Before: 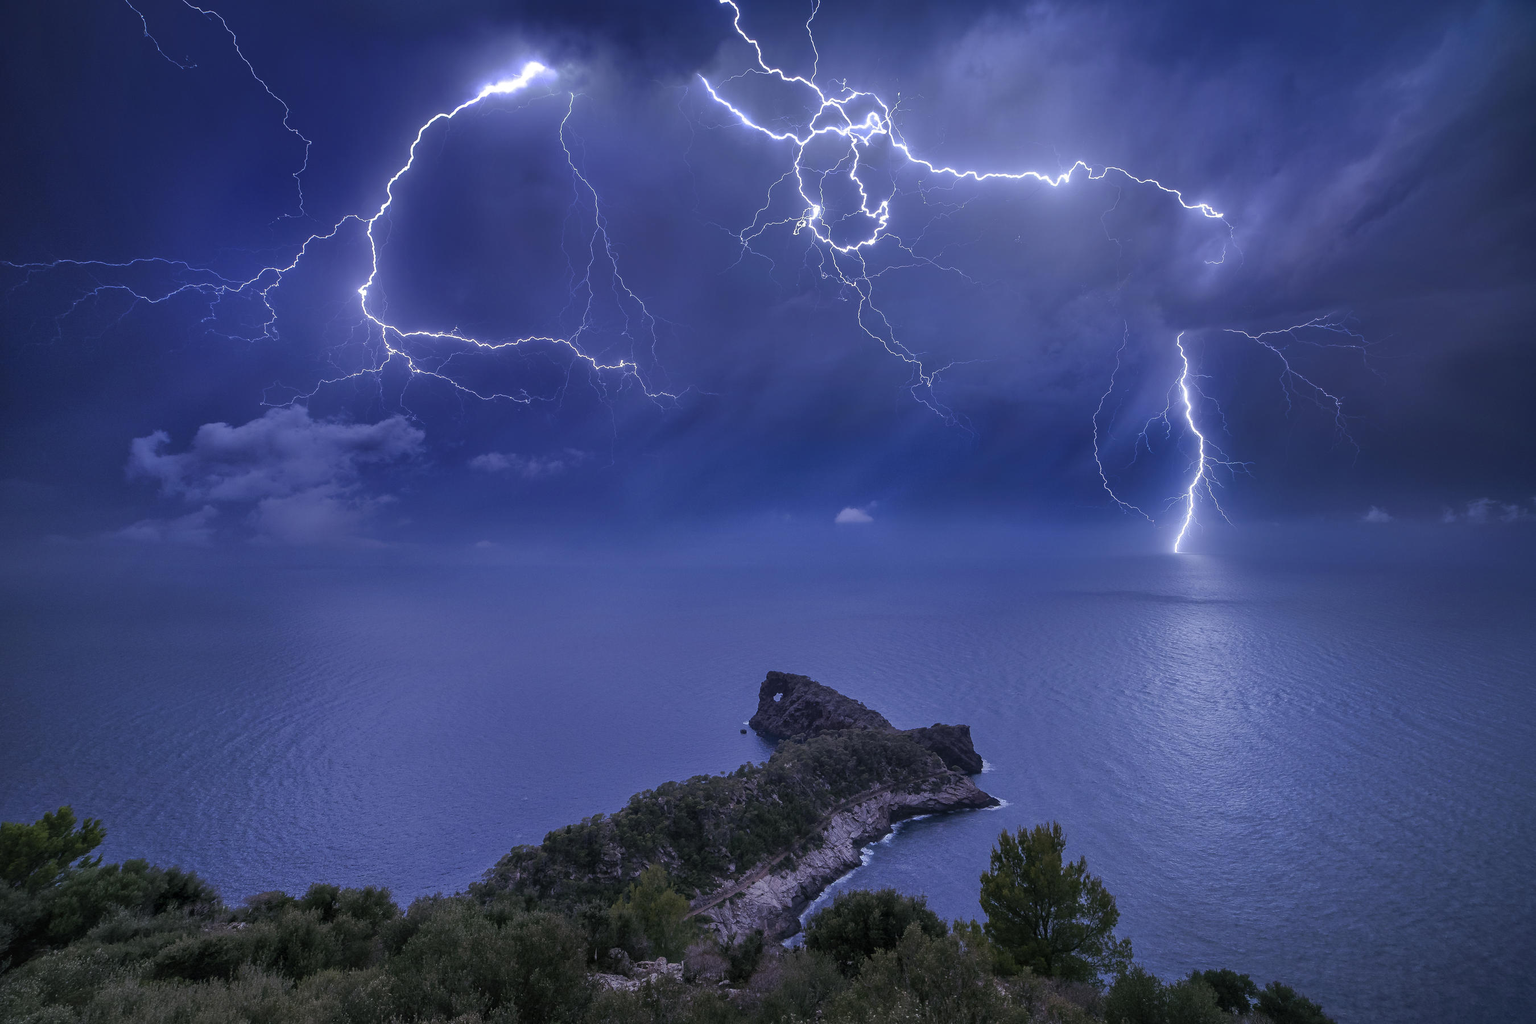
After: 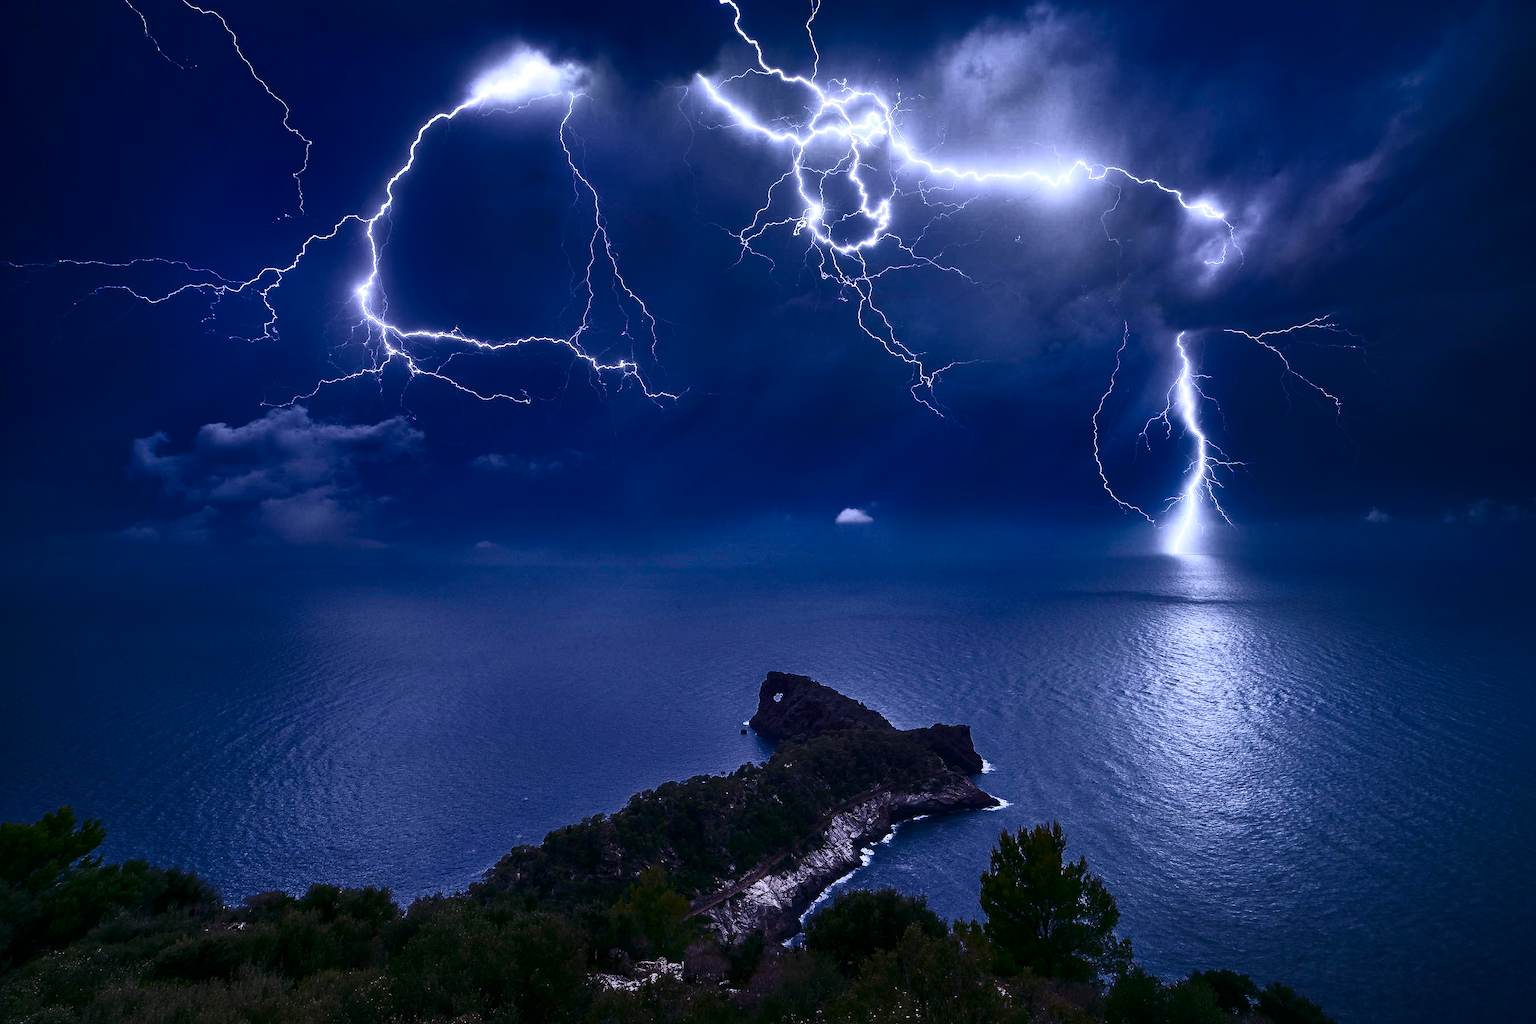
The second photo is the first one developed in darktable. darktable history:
contrast brightness saturation: contrast 0.923, brightness 0.202
